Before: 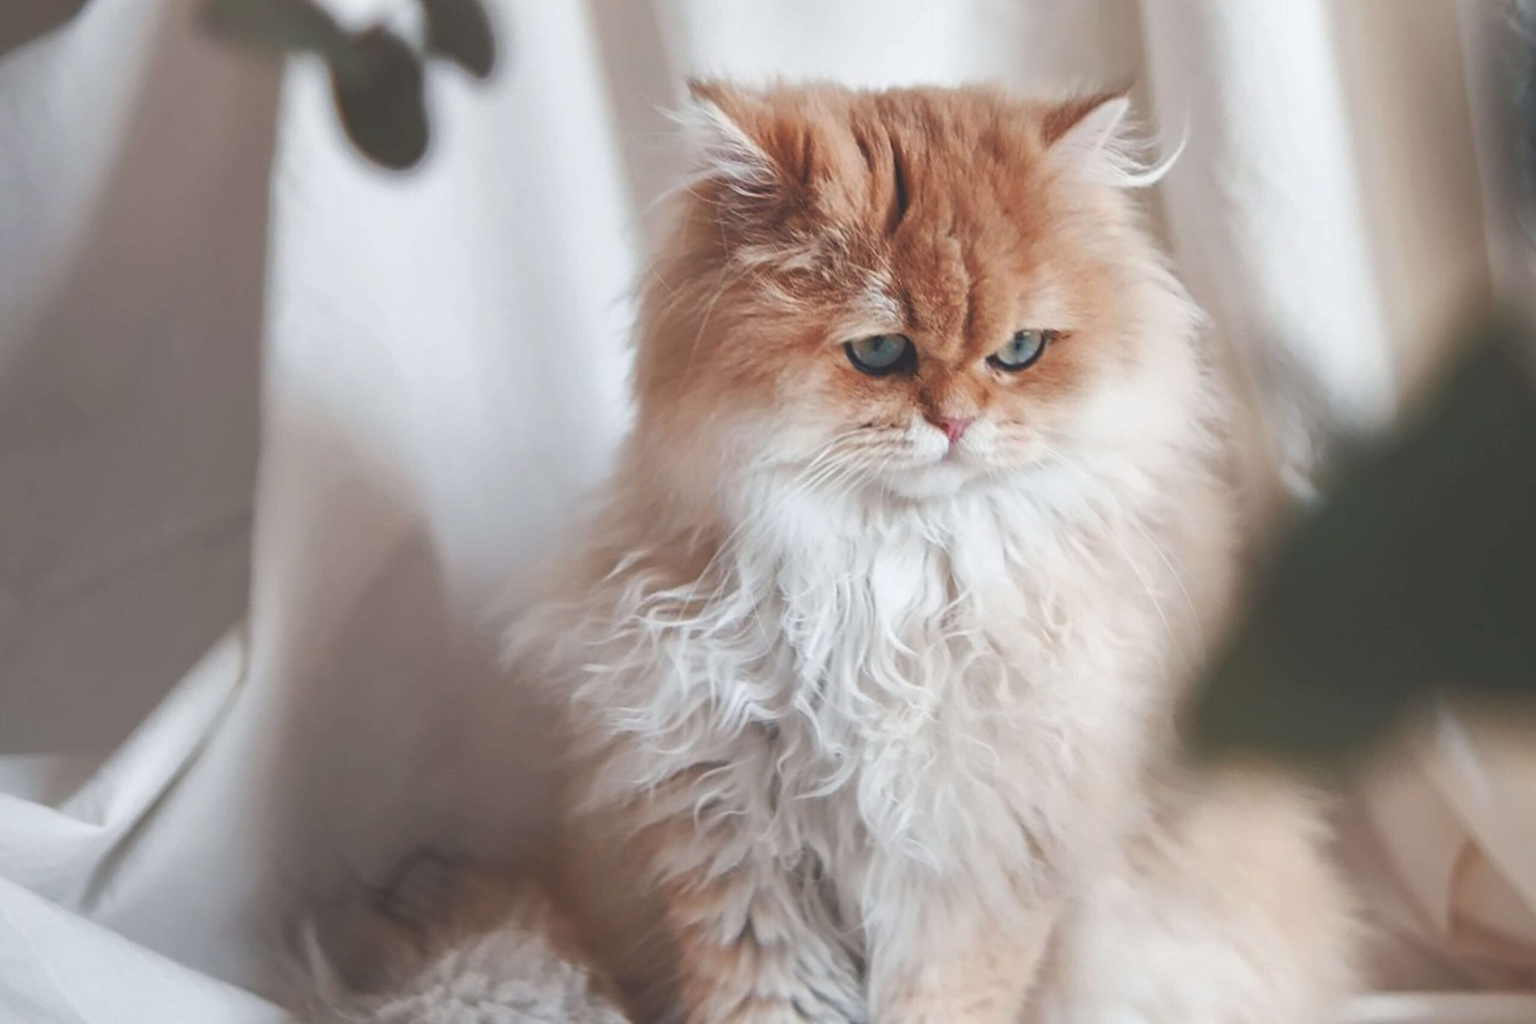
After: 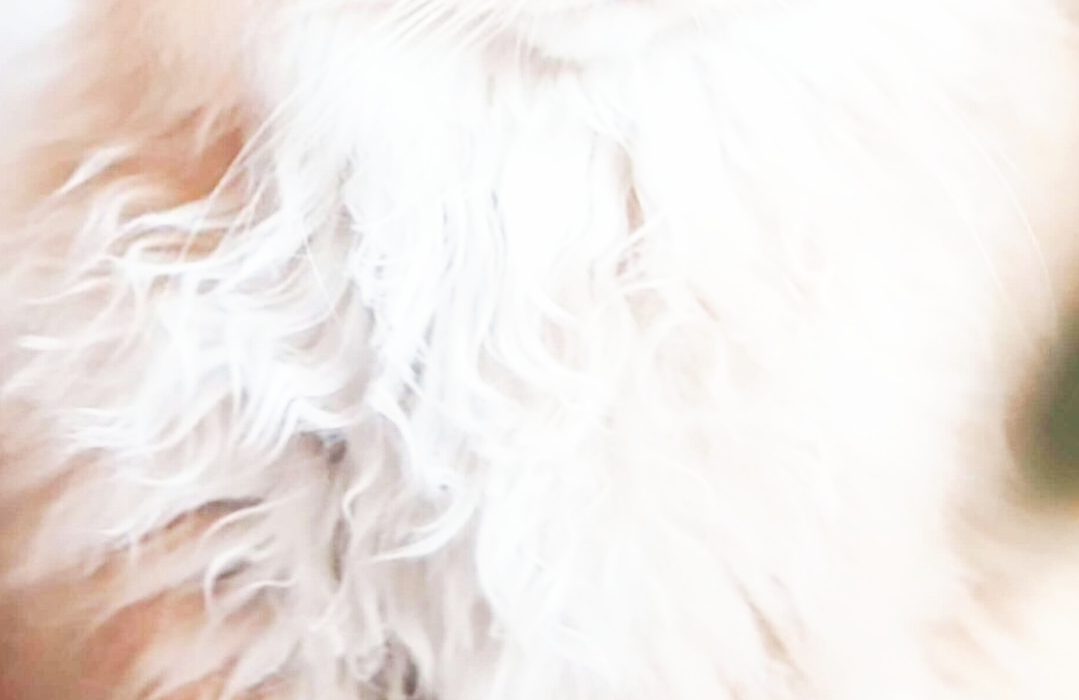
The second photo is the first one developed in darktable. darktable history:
crop: left 37.221%, top 45.169%, right 20.63%, bottom 13.777%
base curve: curves: ch0 [(0, 0) (0.007, 0.004) (0.027, 0.03) (0.046, 0.07) (0.207, 0.54) (0.442, 0.872) (0.673, 0.972) (1, 1)], preserve colors none
contrast brightness saturation: saturation 0.13
